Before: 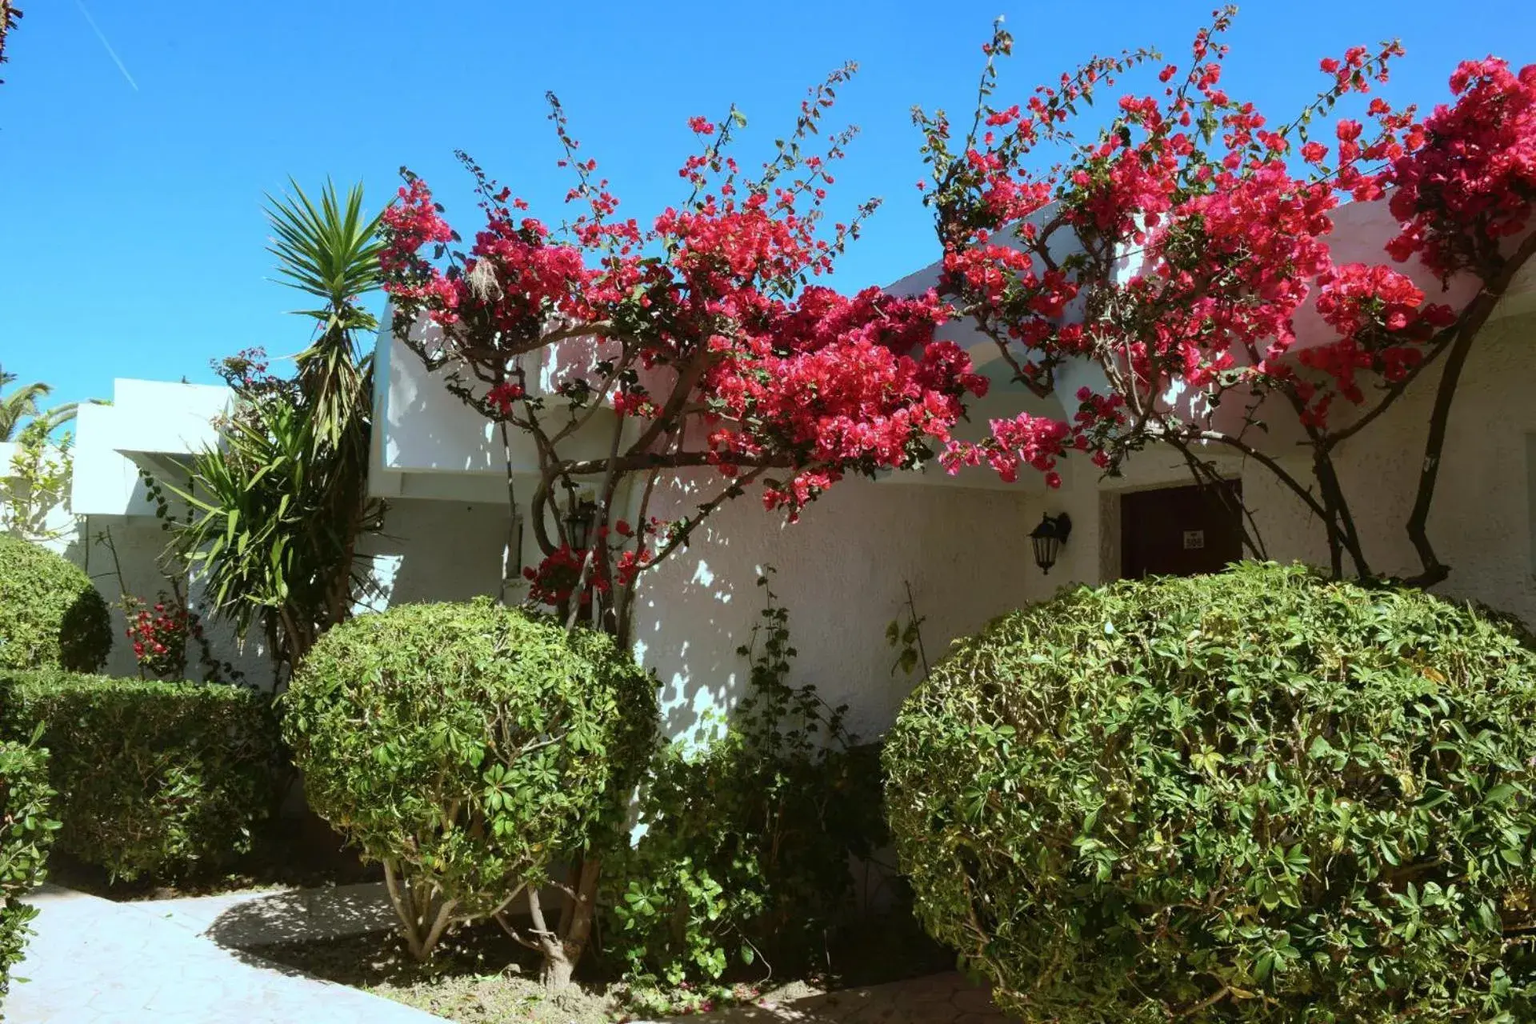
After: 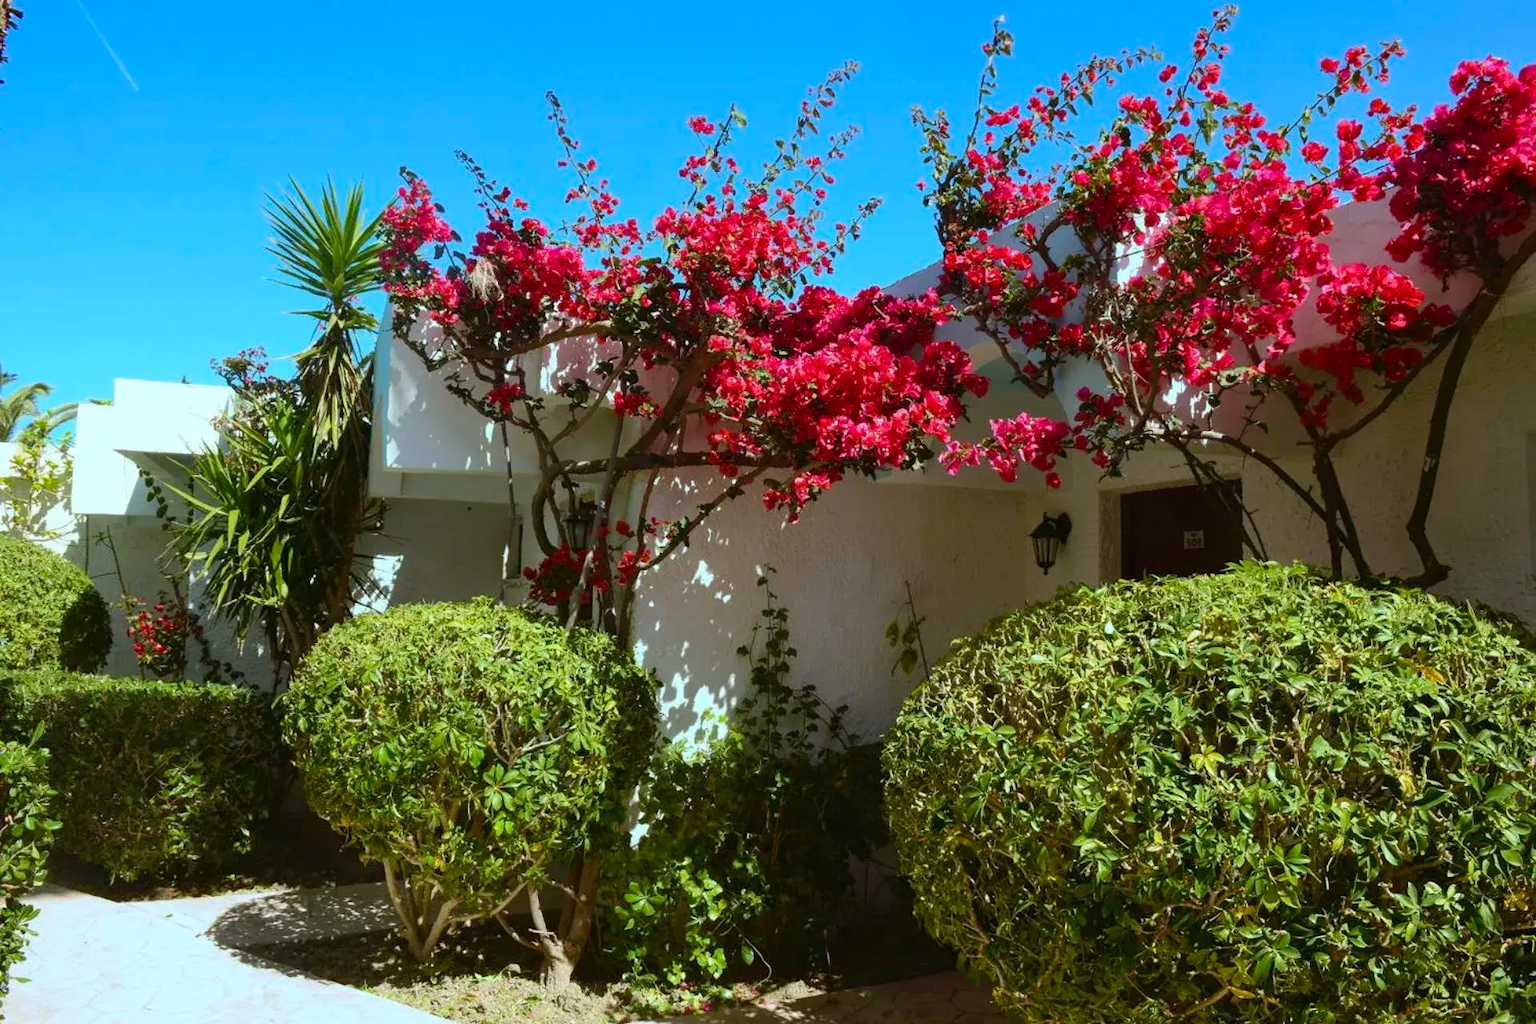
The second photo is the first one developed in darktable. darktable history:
color balance rgb: linear chroma grading › shadows -2.923%, linear chroma grading › highlights -5.14%, perceptual saturation grading › global saturation 30.494%, global vibrance 9.217%
